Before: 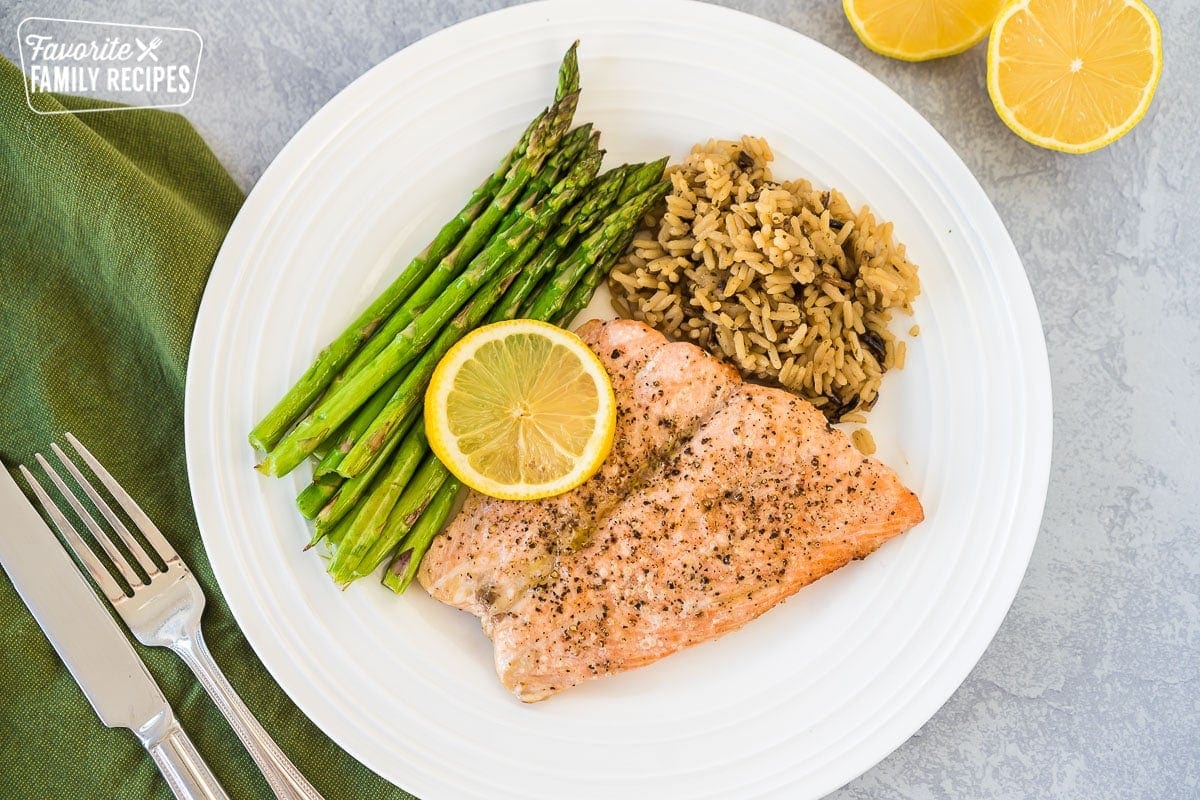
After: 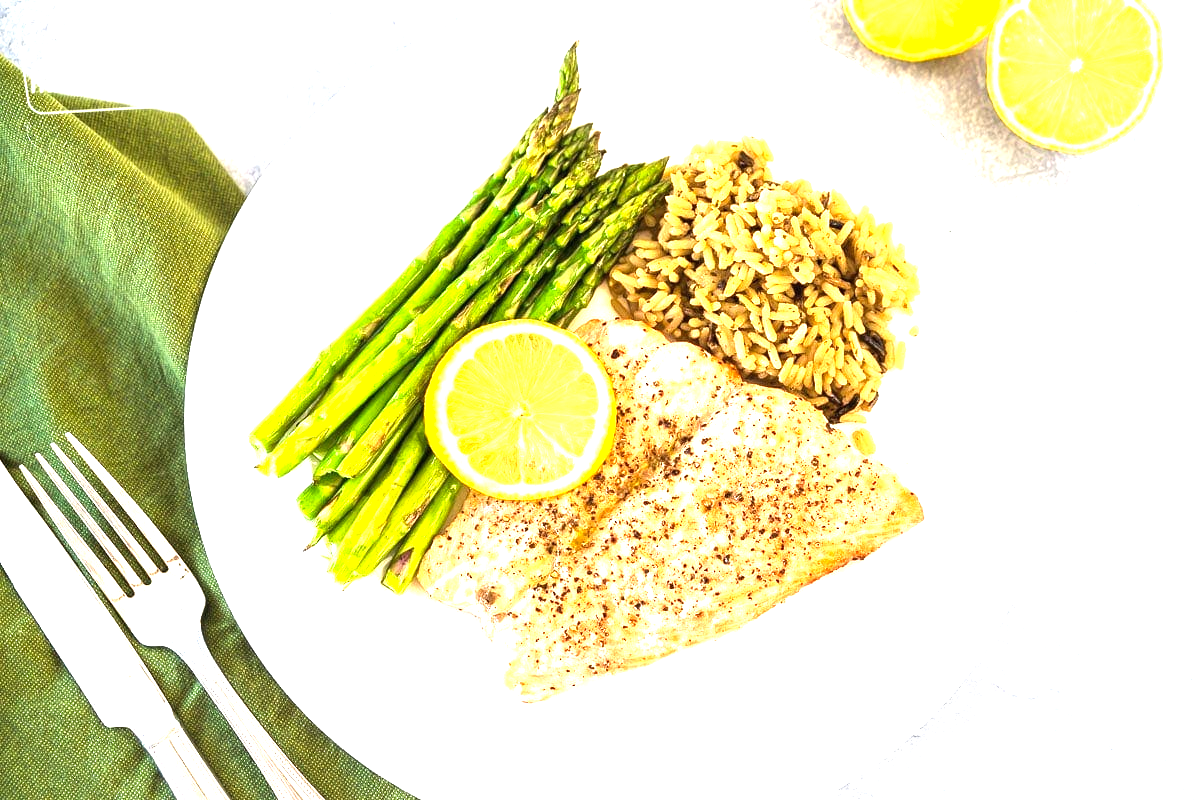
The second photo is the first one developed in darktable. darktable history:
color balance: contrast 10%
exposure: black level correction 0, exposure 1.3 EV, compensate exposure bias true, compensate highlight preservation false
